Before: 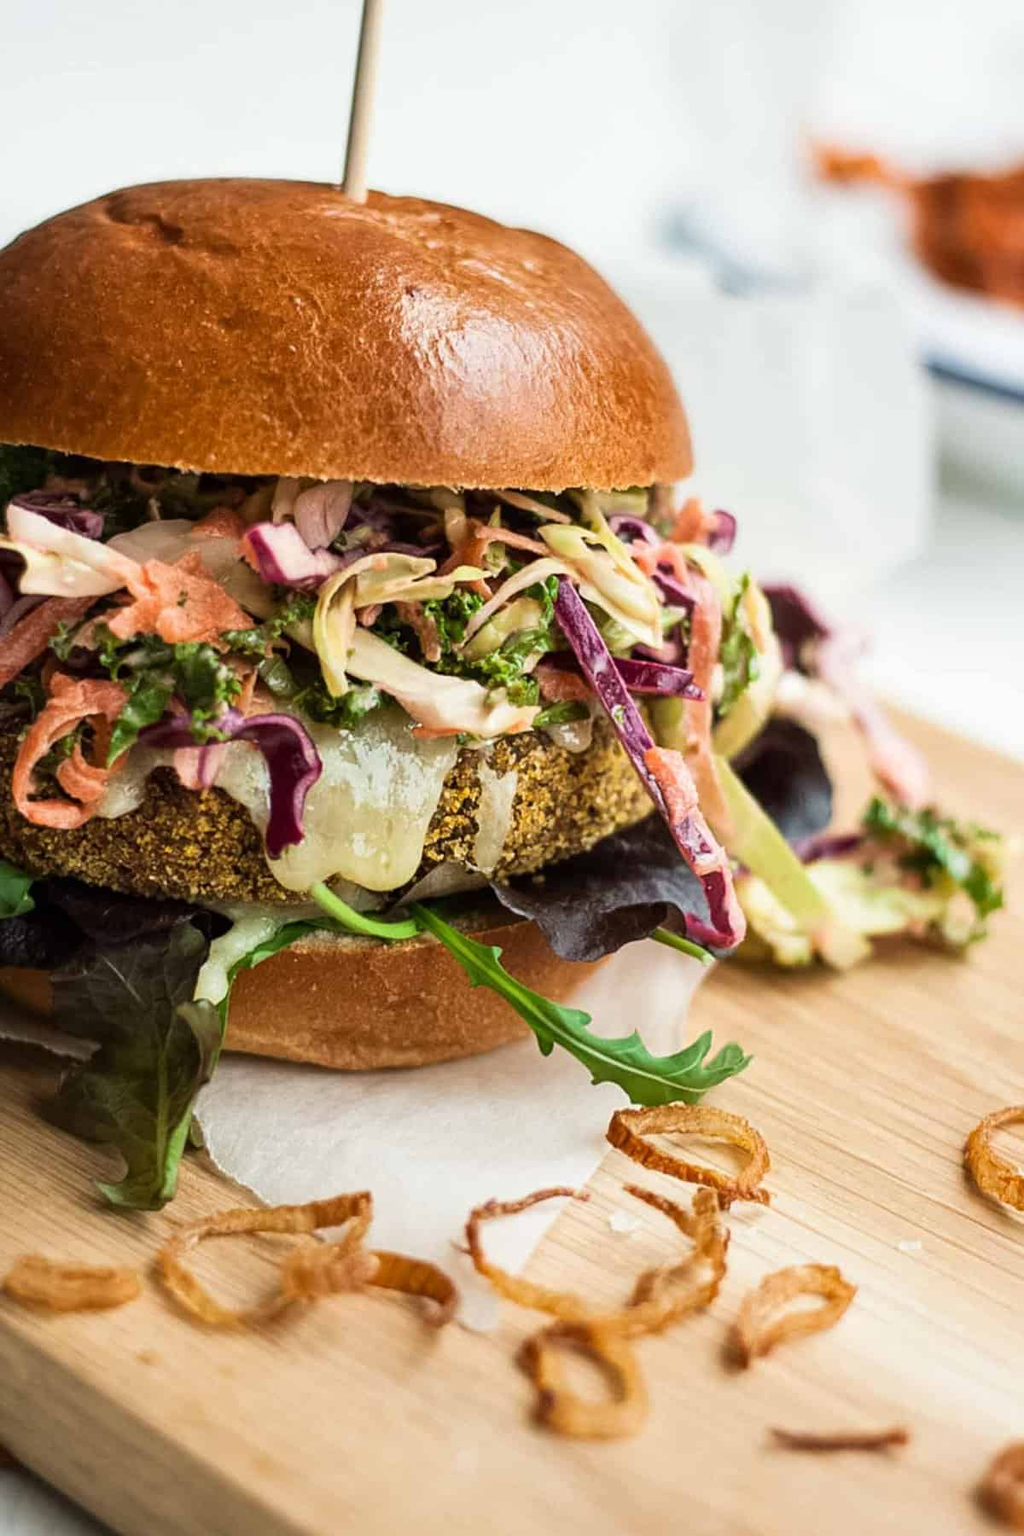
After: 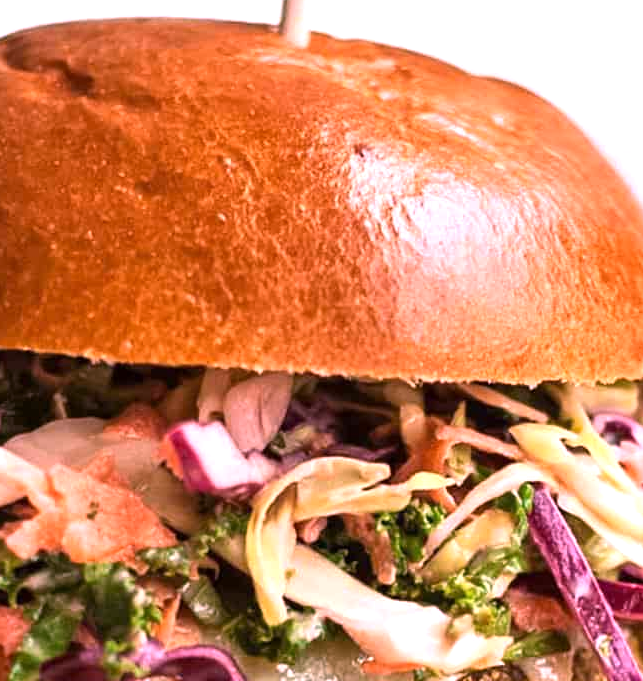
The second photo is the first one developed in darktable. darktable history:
white balance: red 1.188, blue 1.11
crop: left 10.121%, top 10.631%, right 36.218%, bottom 51.526%
exposure: exposure 0.376 EV, compensate highlight preservation false
